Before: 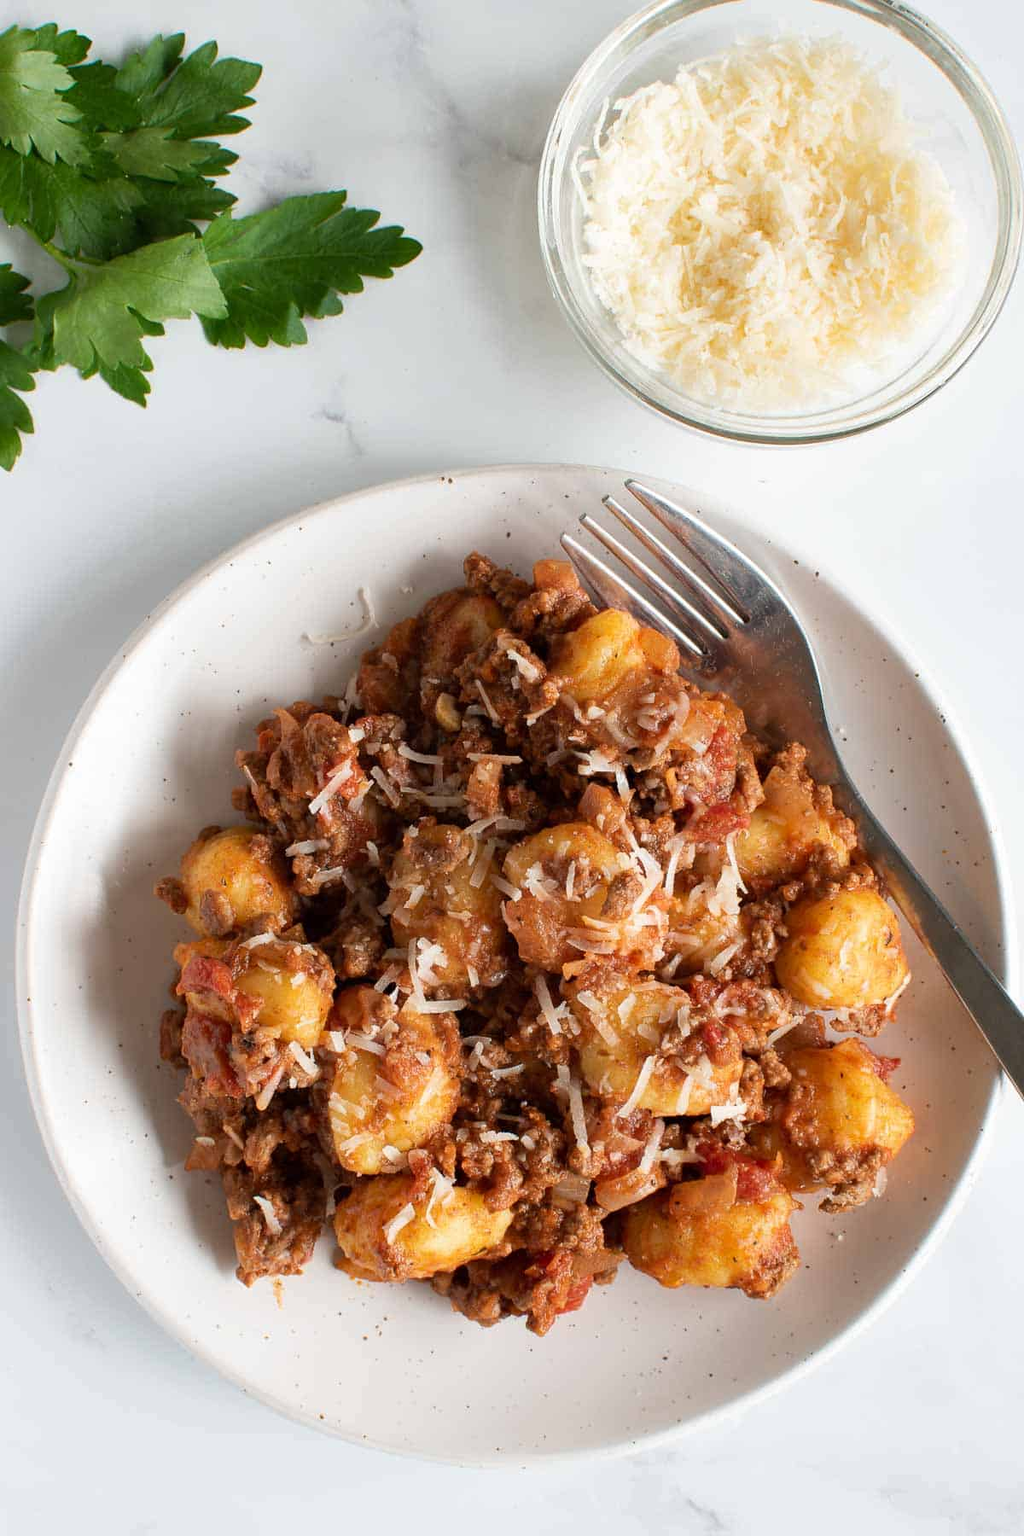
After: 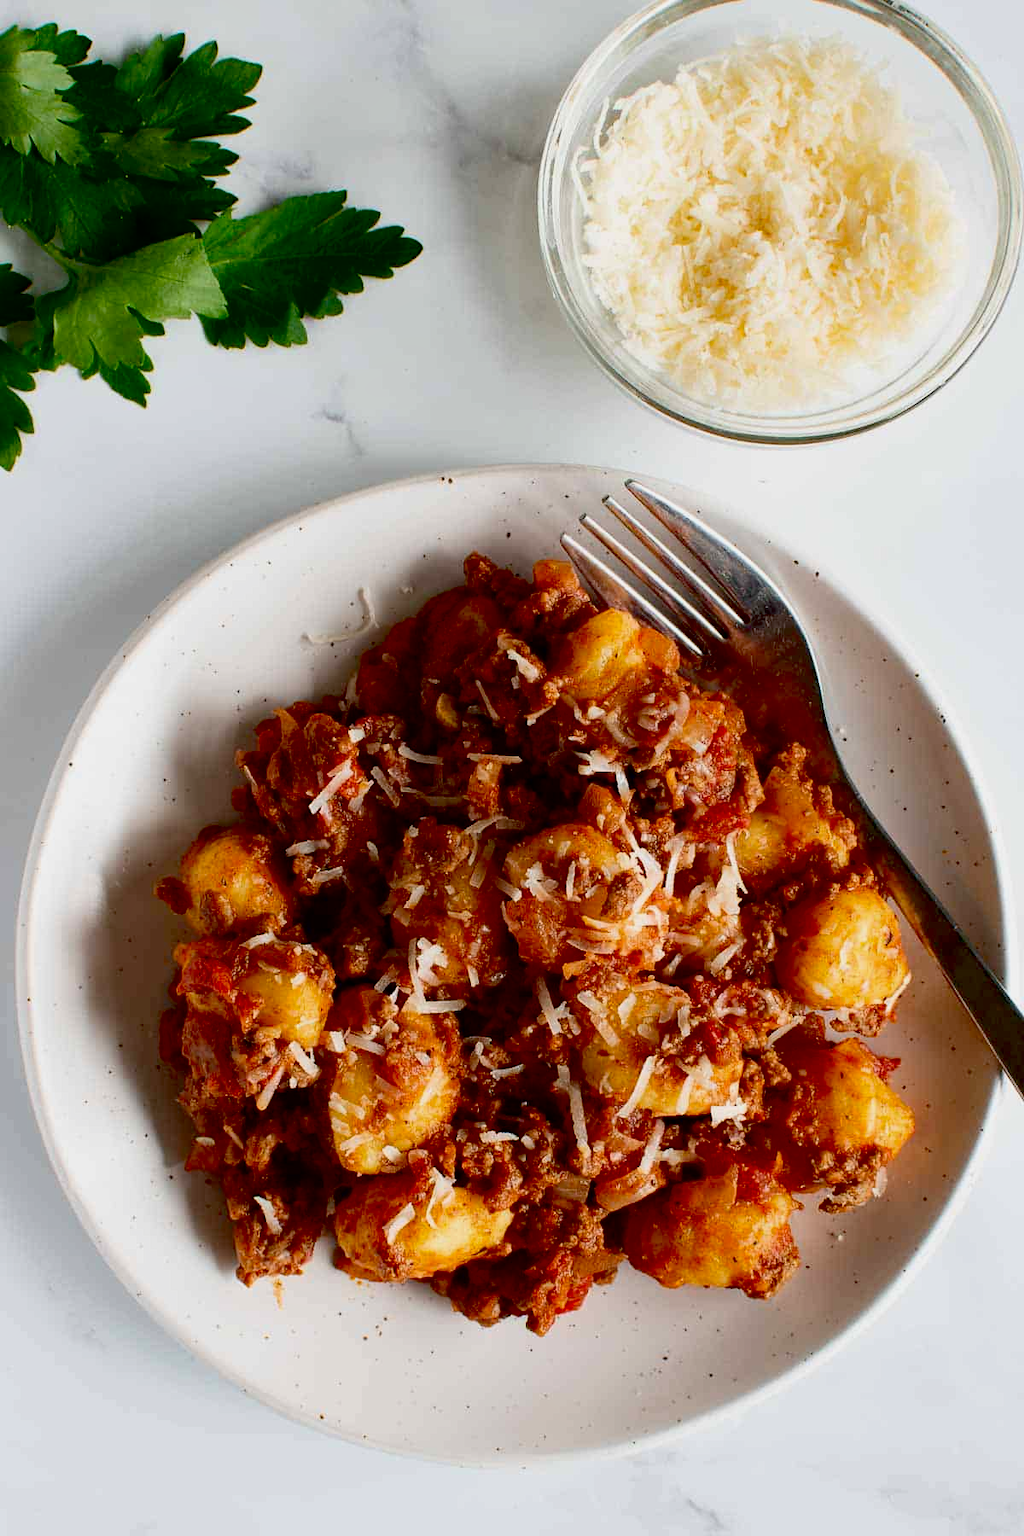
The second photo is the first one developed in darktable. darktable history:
contrast brightness saturation: contrast 0.133, brightness -0.062, saturation 0.154
tone equalizer: on, module defaults
exposure: black level correction 0.045, exposure -0.227 EV, compensate exposure bias true, compensate highlight preservation false
